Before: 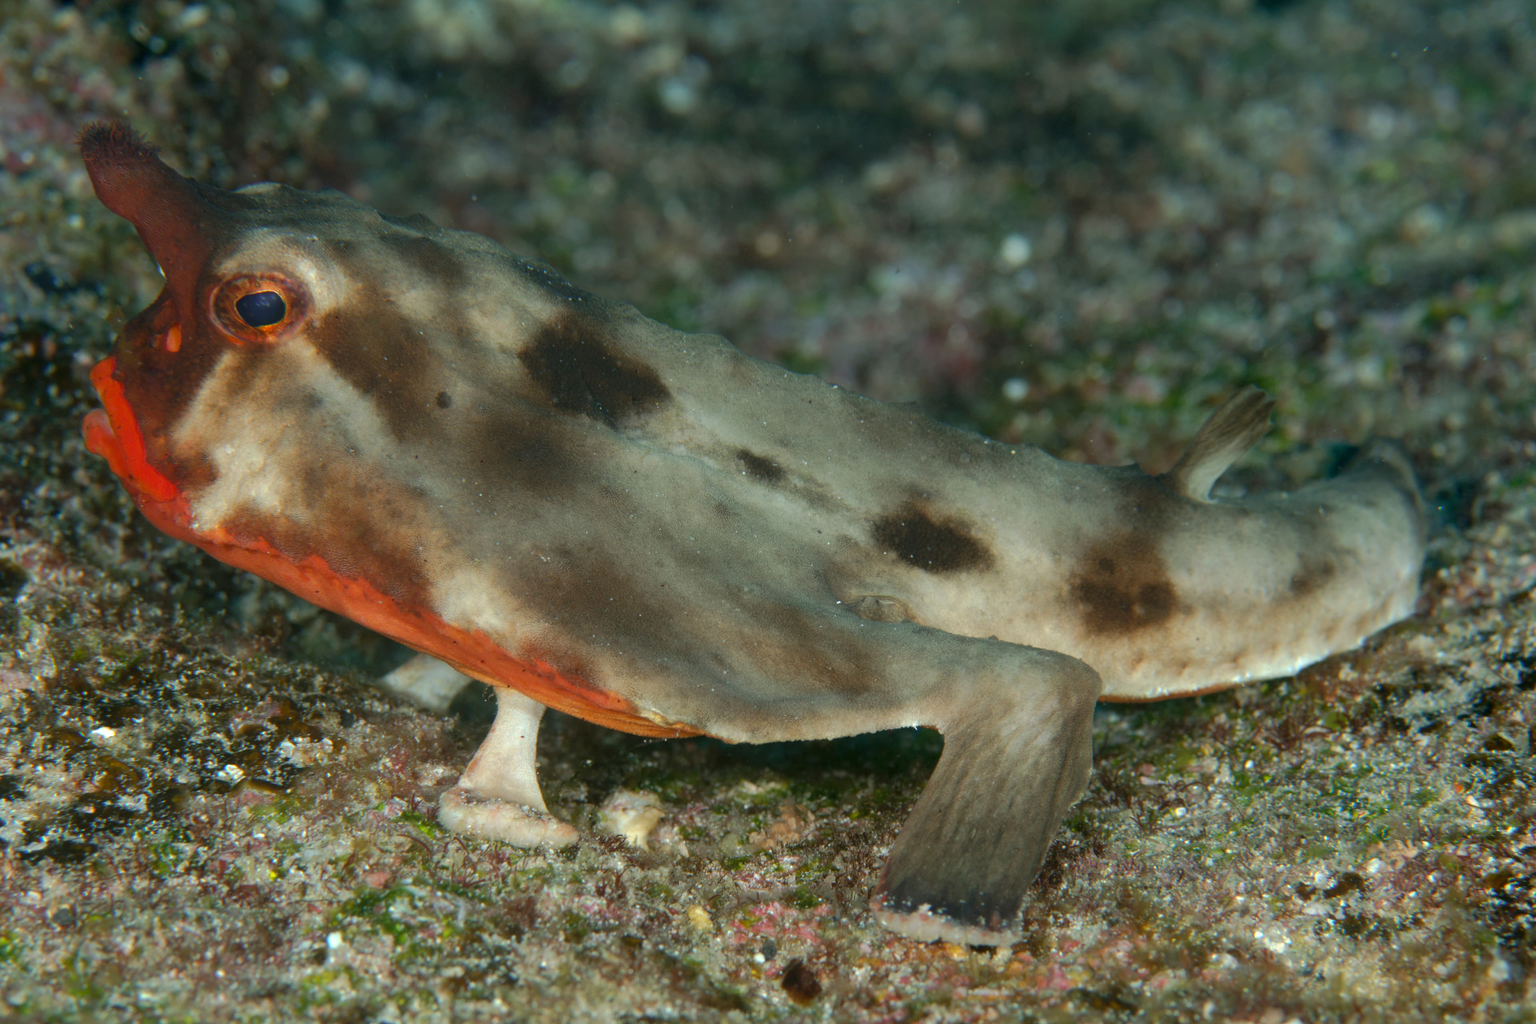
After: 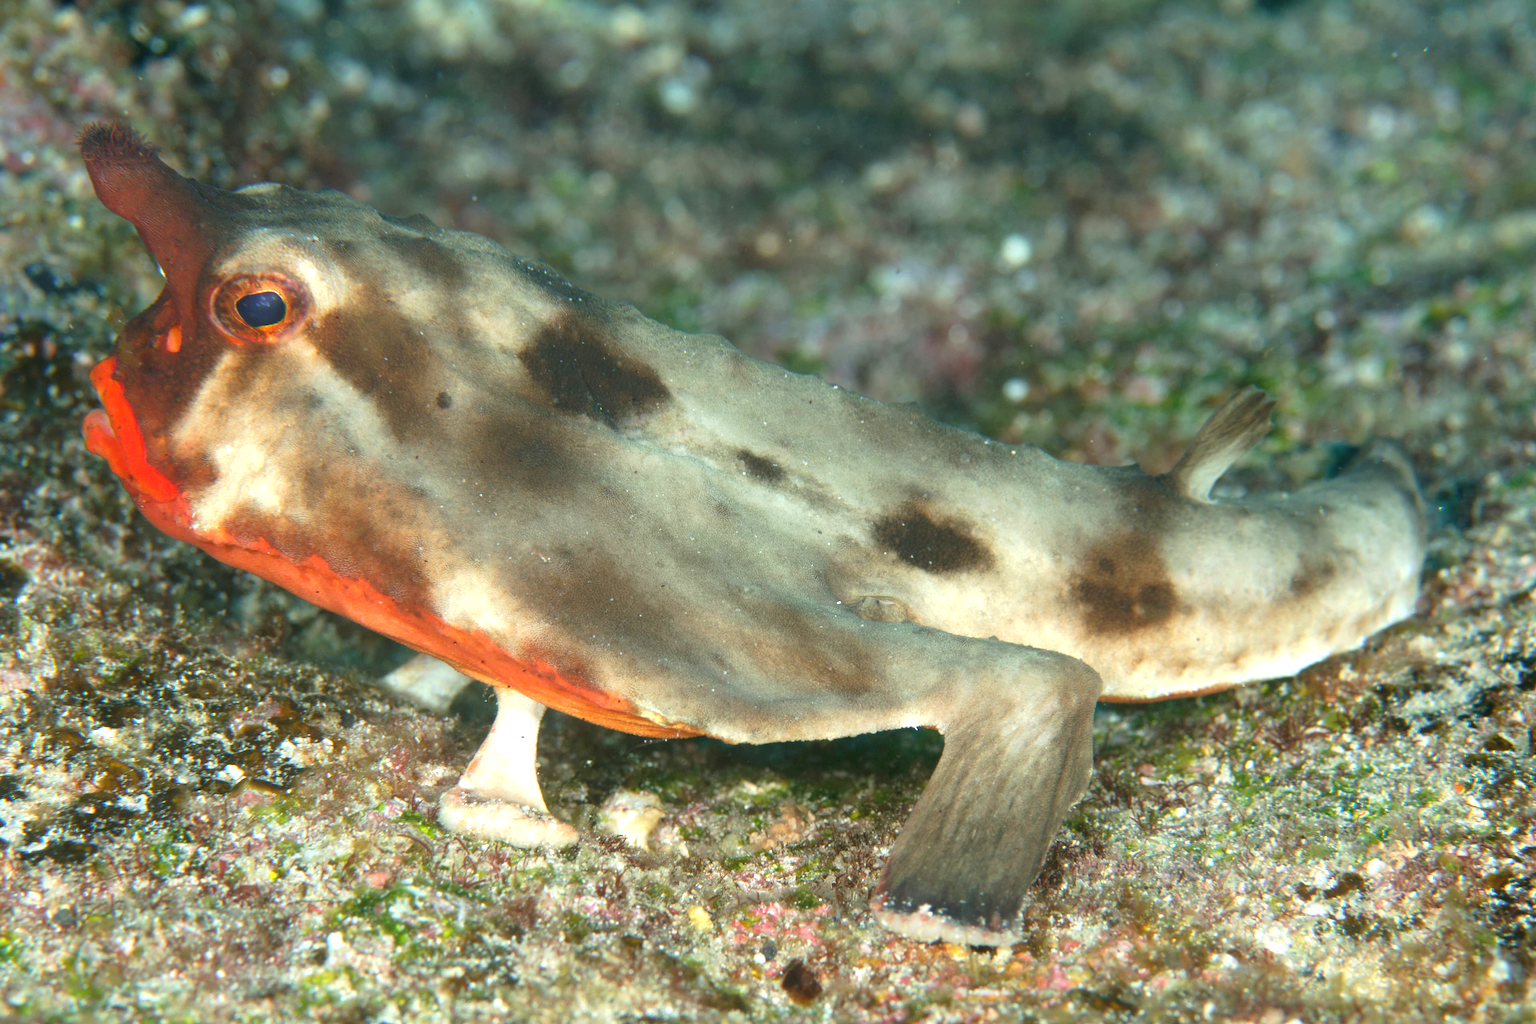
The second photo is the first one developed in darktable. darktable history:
exposure: black level correction -0.002, exposure 1.111 EV, compensate exposure bias true, compensate highlight preservation false
